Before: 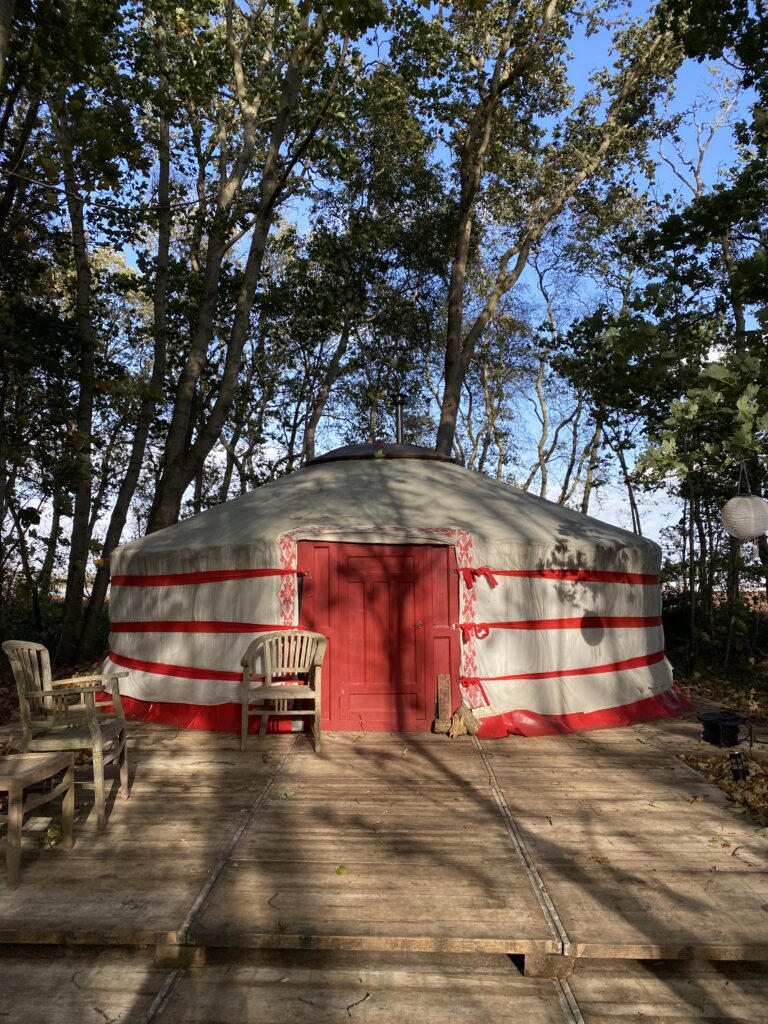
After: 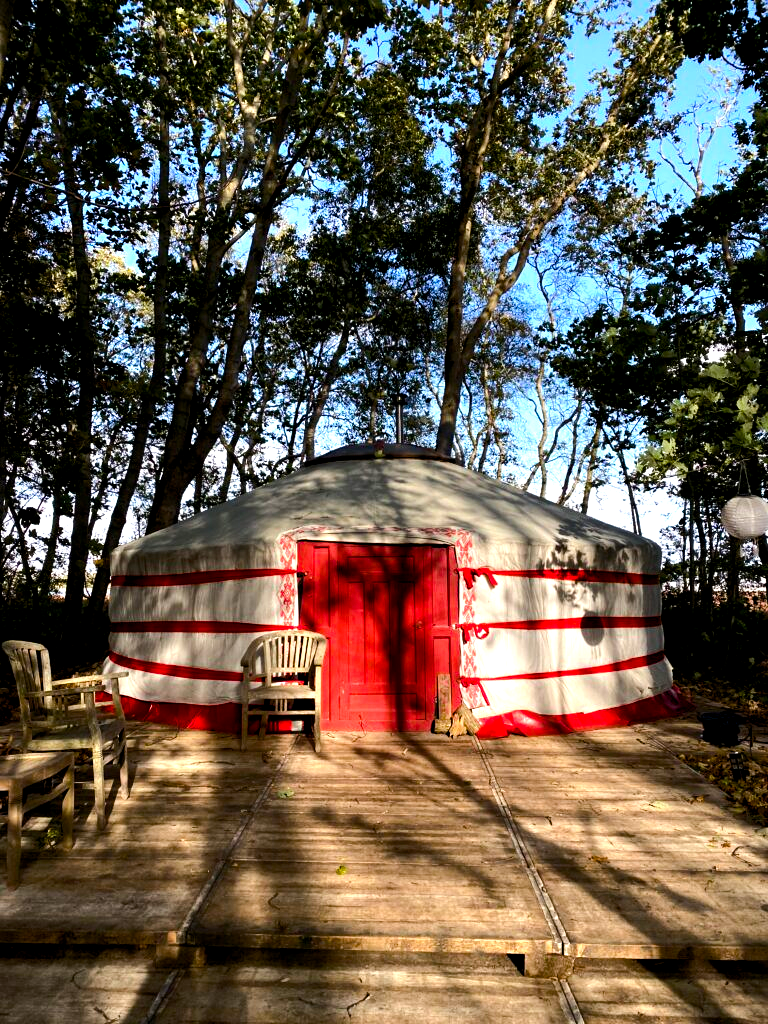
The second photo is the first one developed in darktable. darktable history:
tone equalizer: -8 EV -0.75 EV, -7 EV -0.7 EV, -6 EV -0.6 EV, -5 EV -0.4 EV, -3 EV 0.4 EV, -2 EV 0.6 EV, -1 EV 0.7 EV, +0 EV 0.75 EV, edges refinement/feathering 500, mask exposure compensation -1.57 EV, preserve details no
color balance rgb: global offset › luminance -0.51%, perceptual saturation grading › global saturation 27.53%, perceptual saturation grading › highlights -25%, perceptual saturation grading › shadows 25%, perceptual brilliance grading › highlights 6.62%, perceptual brilliance grading › mid-tones 17.07%, perceptual brilliance grading › shadows -5.23%
